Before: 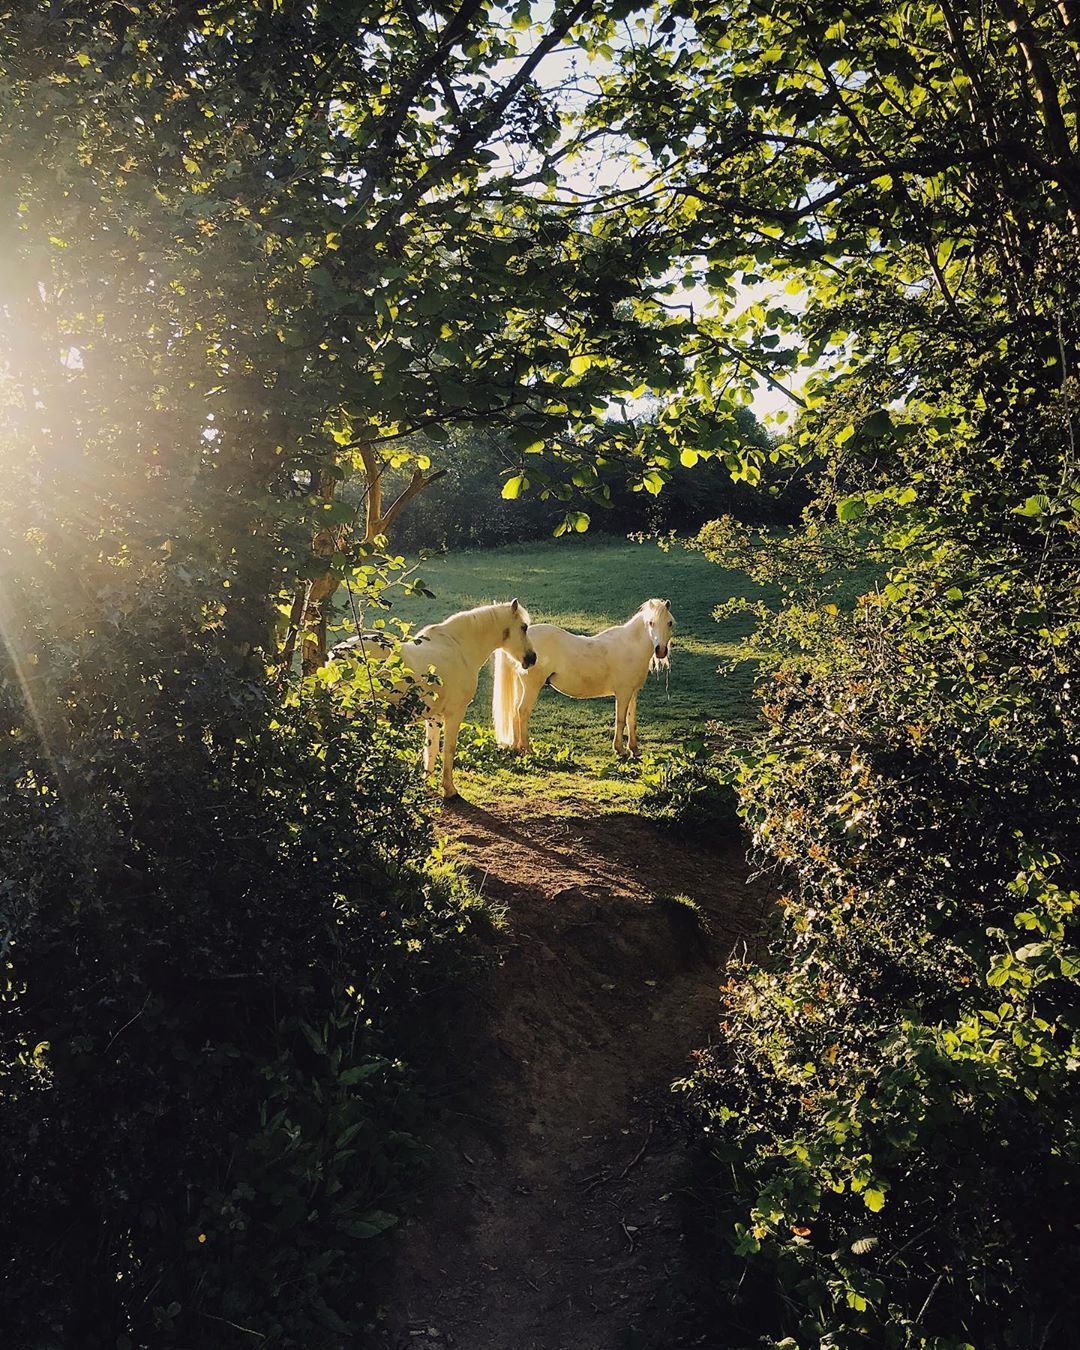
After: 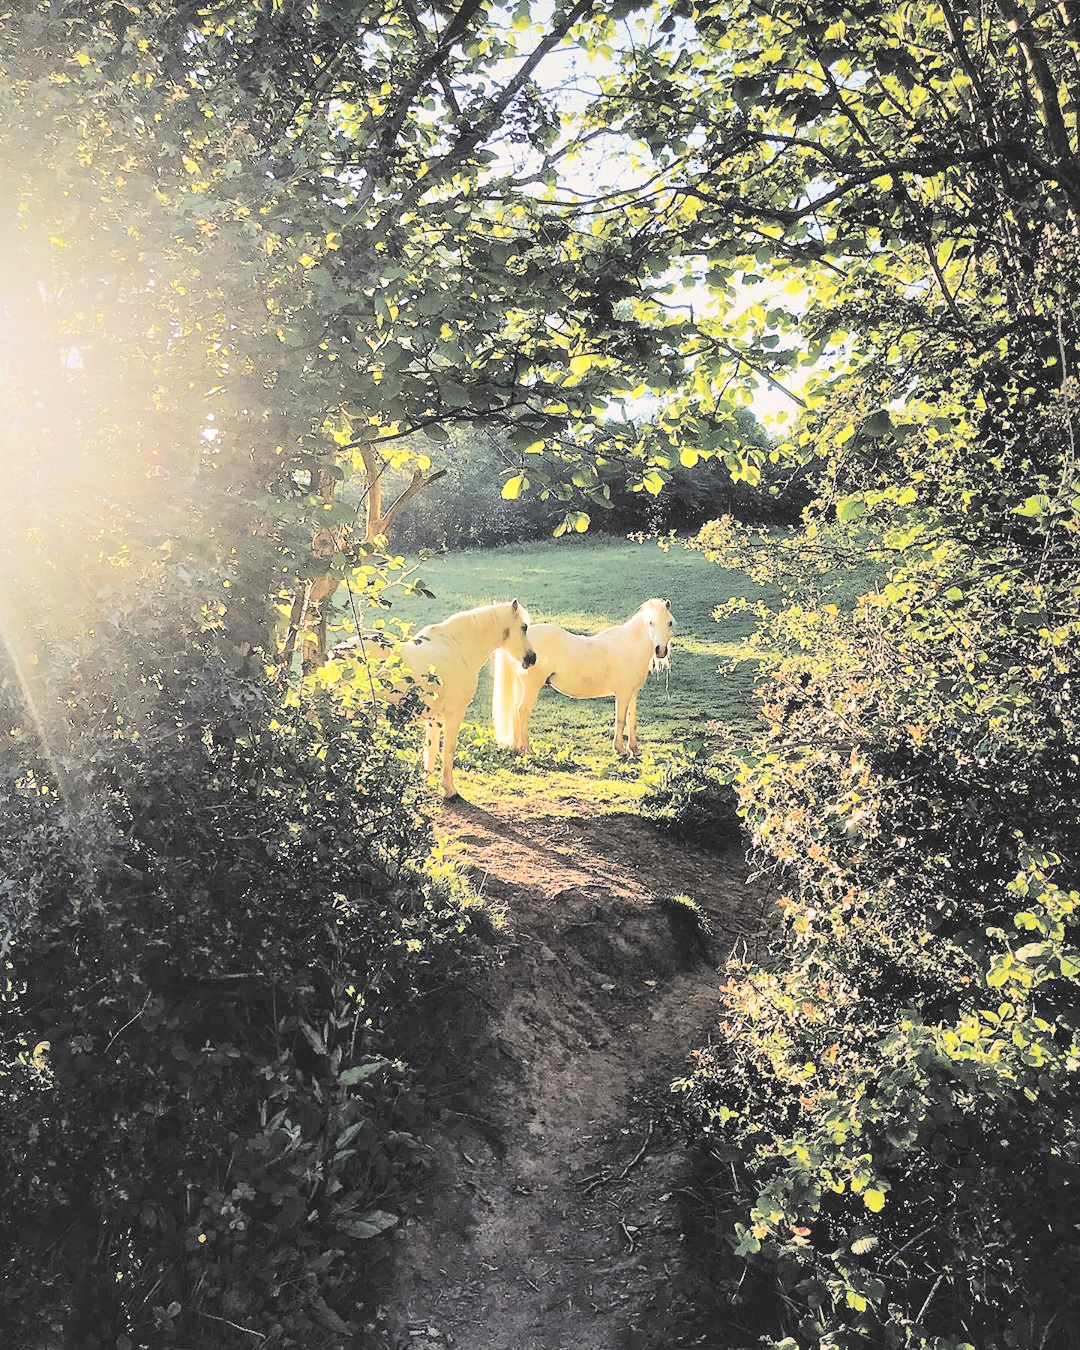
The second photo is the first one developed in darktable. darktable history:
local contrast: mode bilateral grid, contrast 21, coarseness 49, detail 157%, midtone range 0.2
filmic rgb: black relative exposure -7.65 EV, white relative exposure 4.56 EV, threshold 5.96 EV, hardness 3.61, contrast 1.053, enable highlight reconstruction true
contrast brightness saturation: brightness 0.984
